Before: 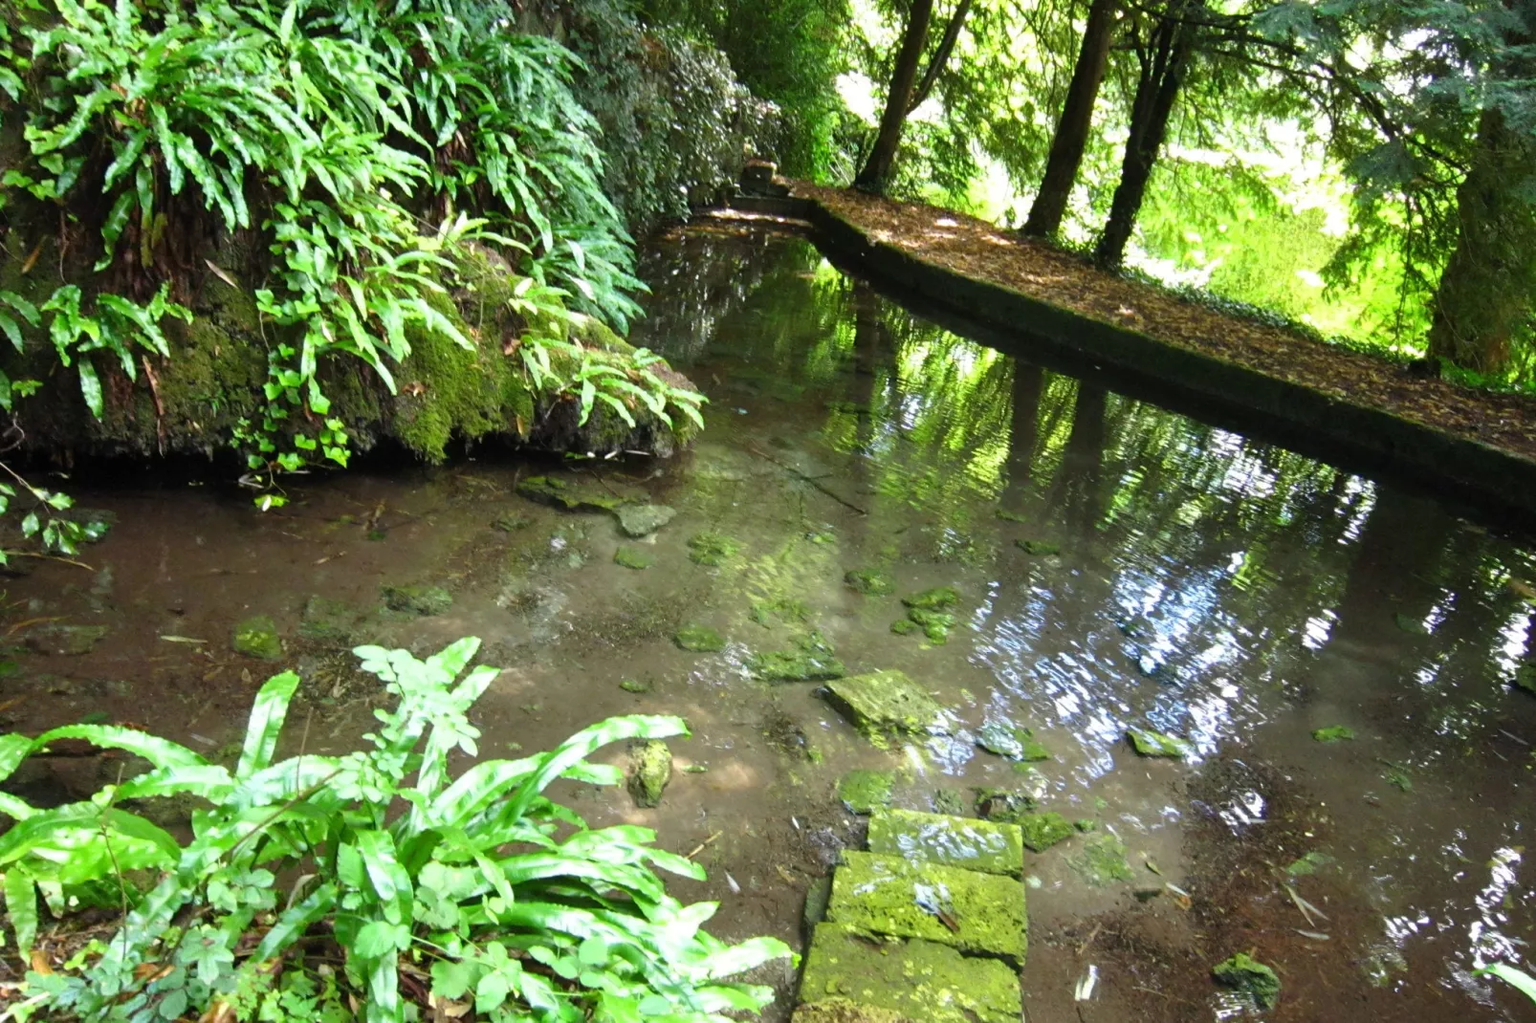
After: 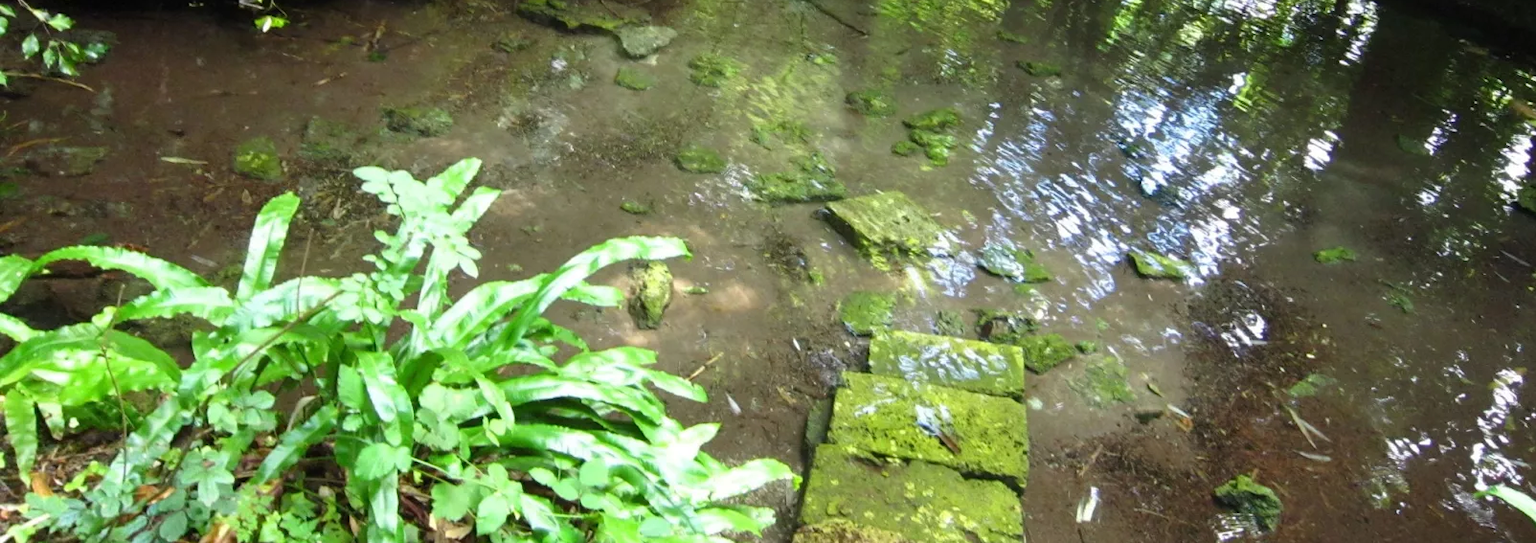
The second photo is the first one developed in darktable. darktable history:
crop and rotate: top 46.827%, right 0.118%
